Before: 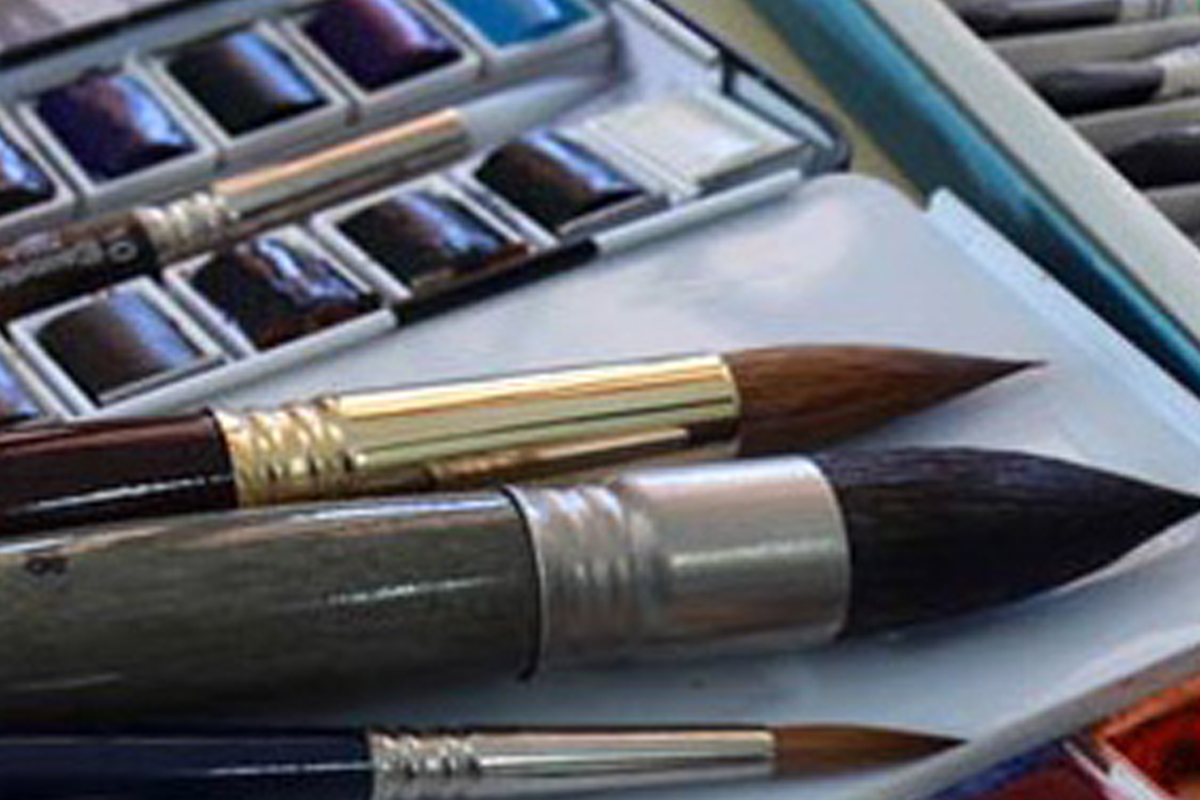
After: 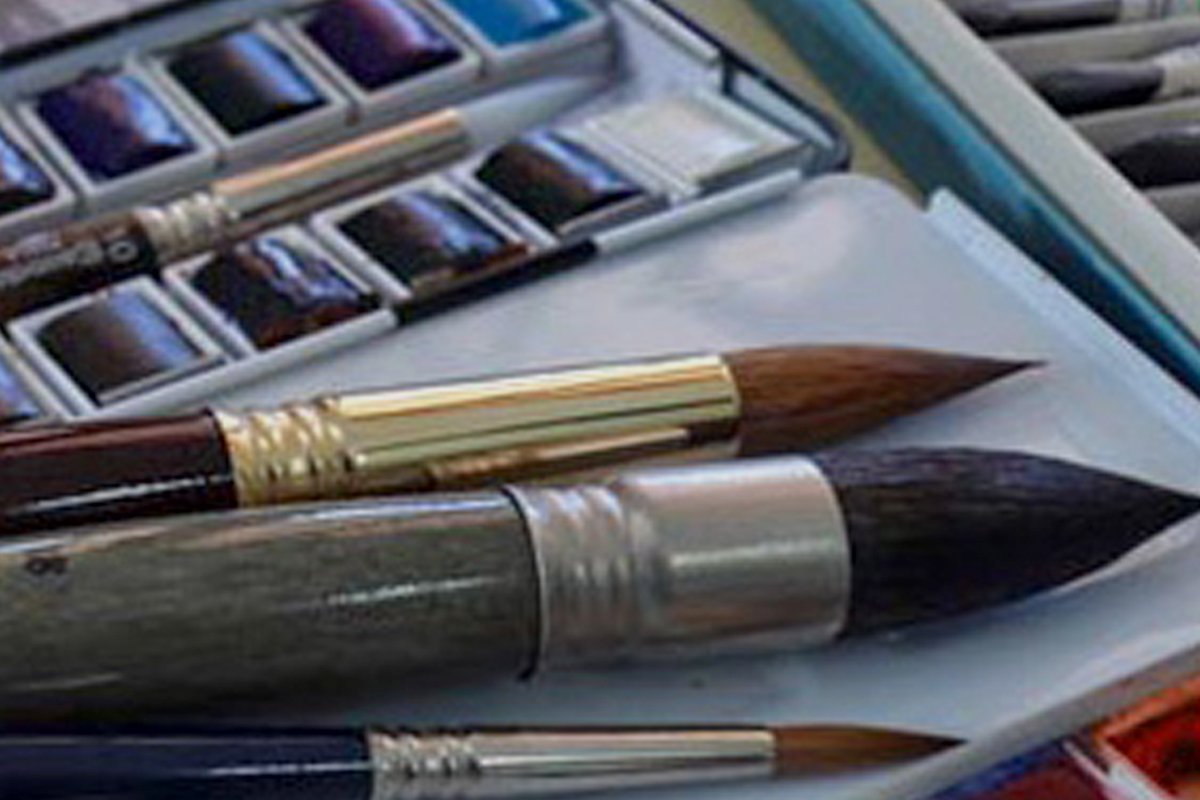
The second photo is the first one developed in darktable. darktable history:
tone equalizer: -8 EV 0.25 EV, -7 EV 0.417 EV, -6 EV 0.417 EV, -5 EV 0.25 EV, -3 EV -0.25 EV, -2 EV -0.417 EV, -1 EV -0.417 EV, +0 EV -0.25 EV, edges refinement/feathering 500, mask exposure compensation -1.57 EV, preserve details guided filter
local contrast: mode bilateral grid, contrast 20, coarseness 50, detail 120%, midtone range 0.2
